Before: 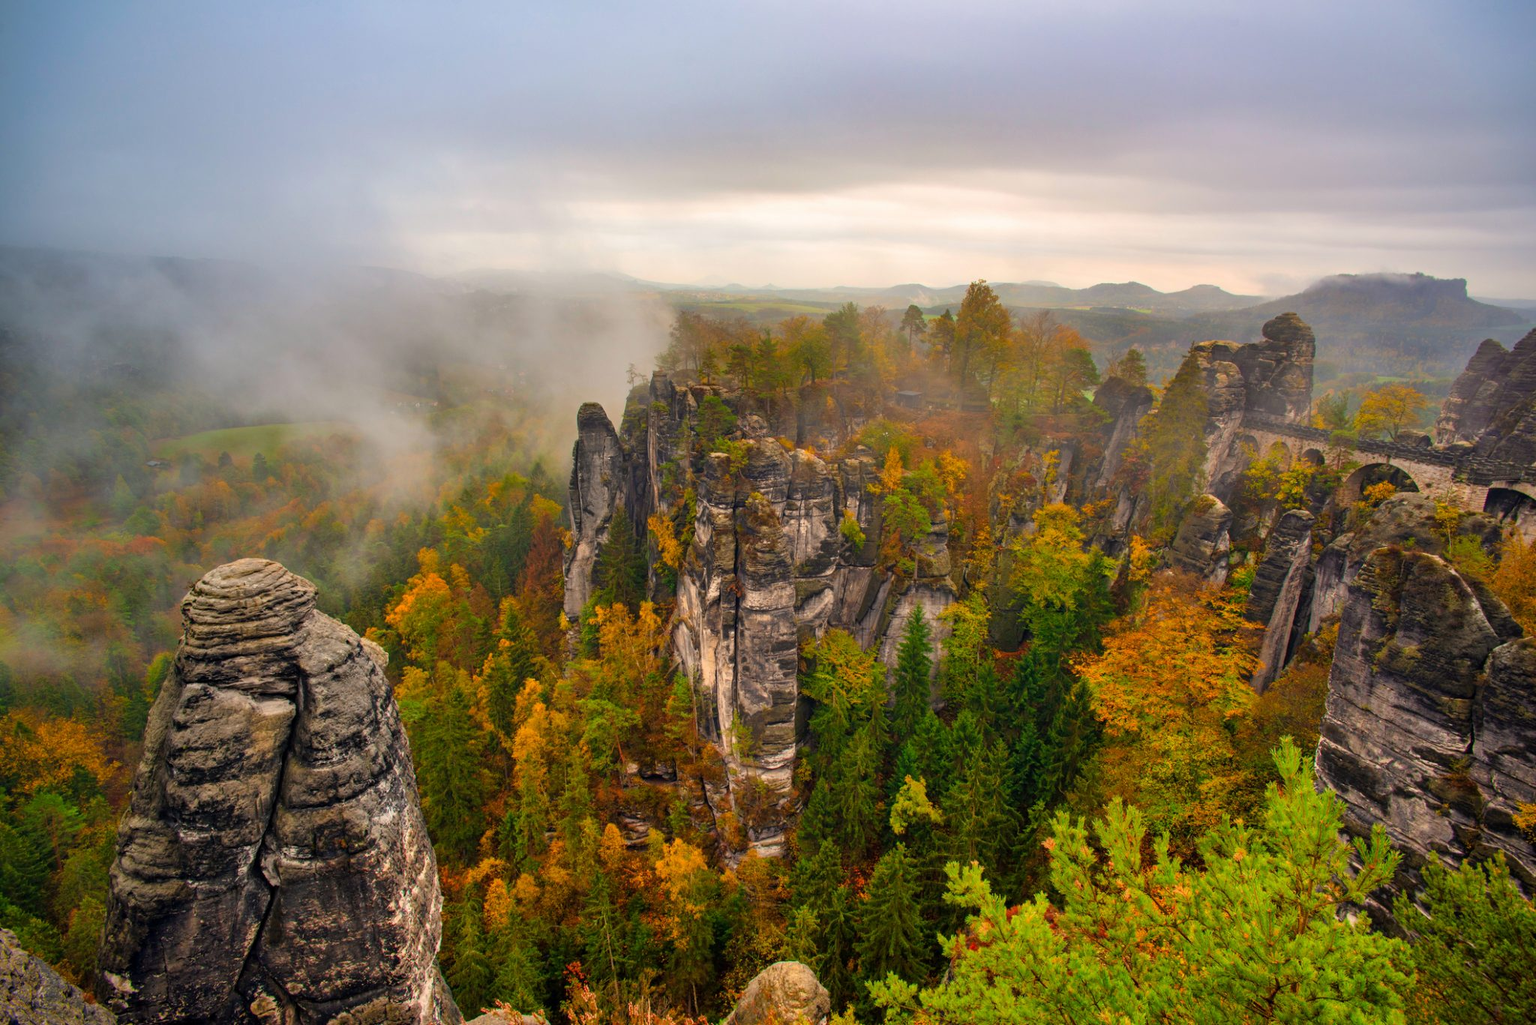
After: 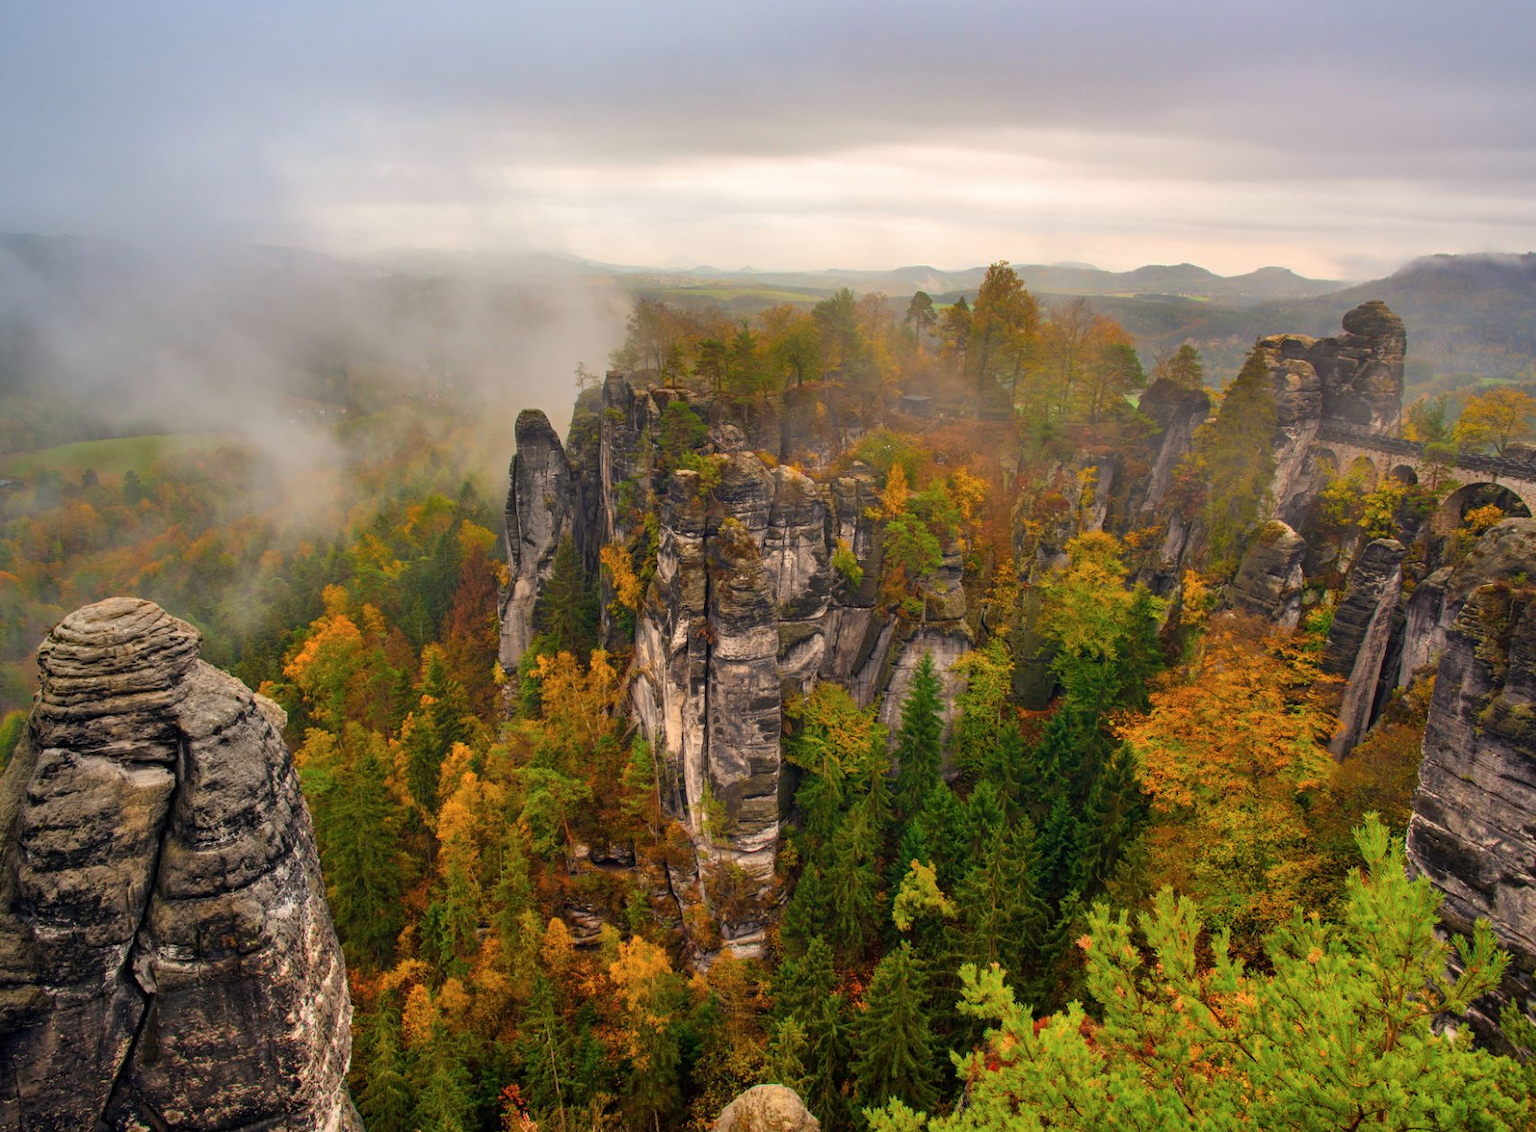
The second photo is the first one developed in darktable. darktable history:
contrast brightness saturation: saturation -0.063
crop: left 9.825%, top 6.288%, right 7.03%, bottom 2.161%
